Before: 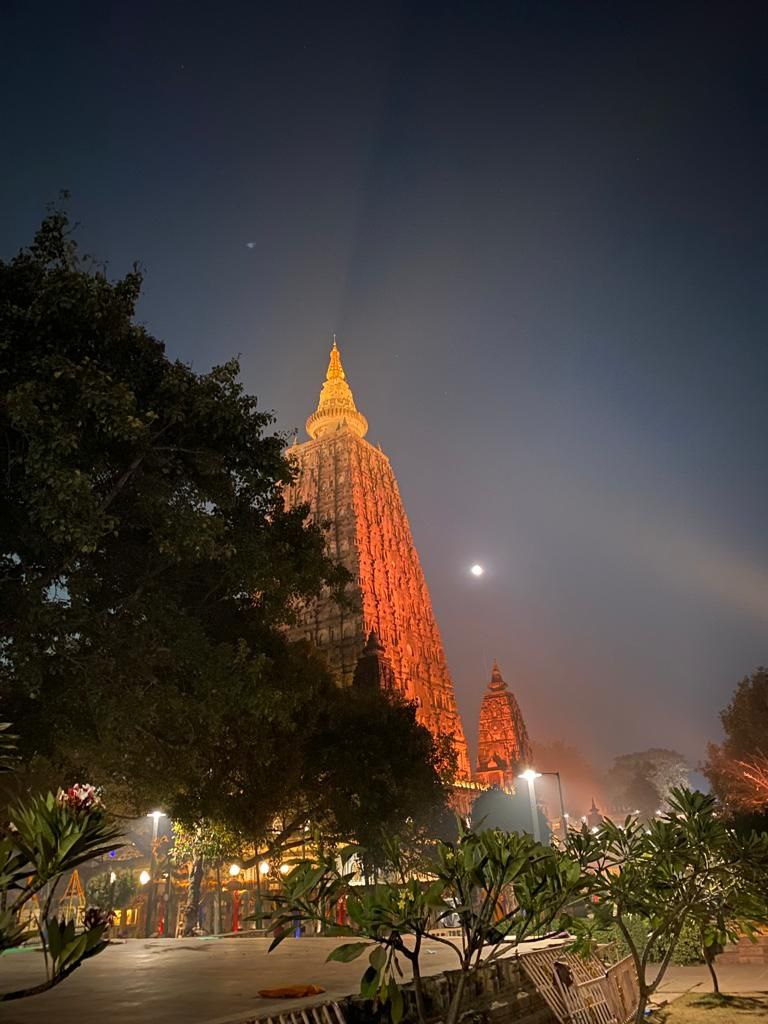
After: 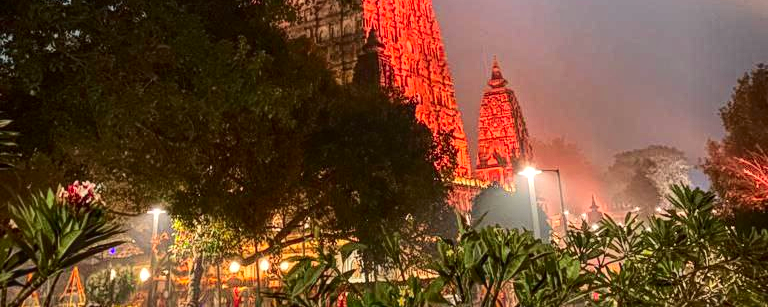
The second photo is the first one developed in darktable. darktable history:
exposure: black level correction 0, exposure 0.6 EV, compensate exposure bias true, compensate highlight preservation false
tone curve: curves: ch0 [(0, 0.019) (0.204, 0.162) (0.491, 0.519) (0.748, 0.765) (1, 0.919)]; ch1 [(0, 0) (0.201, 0.113) (0.372, 0.282) (0.443, 0.434) (0.496, 0.504) (0.566, 0.585) (0.761, 0.803) (1, 1)]; ch2 [(0, 0) (0.434, 0.447) (0.483, 0.487) (0.555, 0.563) (0.697, 0.68) (1, 1)], color space Lab, independent channels, preserve colors none
contrast brightness saturation: contrast 0.083, saturation 0.196
local contrast: highlights 75%, shadows 55%, detail 177%, midtone range 0.209
crop and rotate: top 58.981%, bottom 11.028%
